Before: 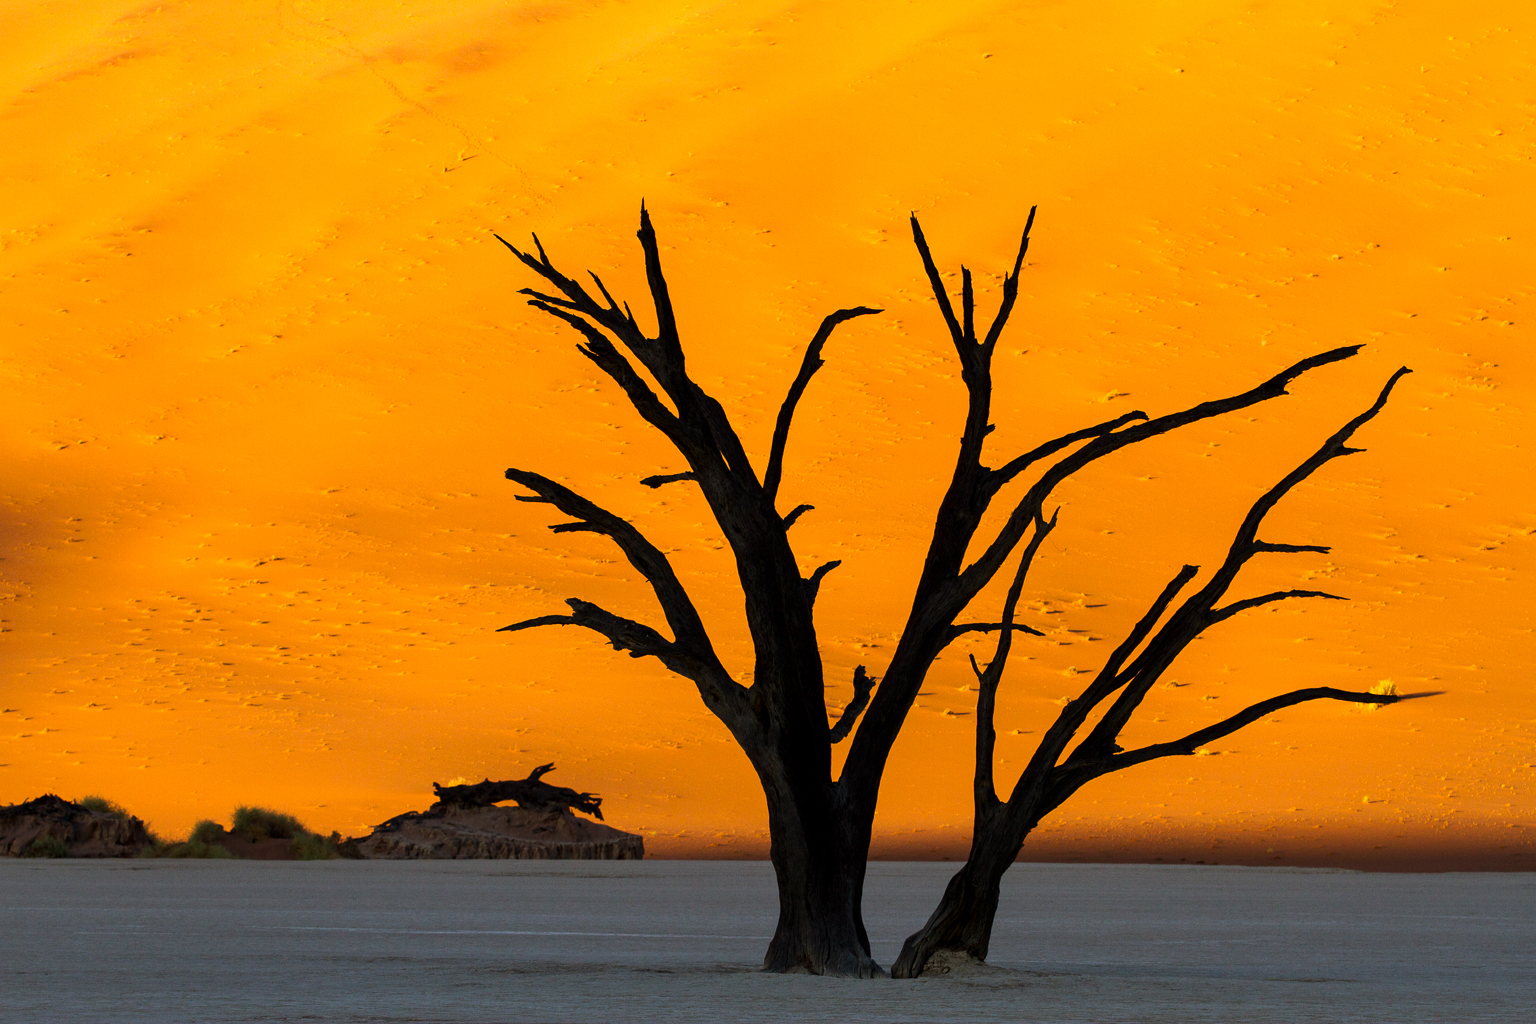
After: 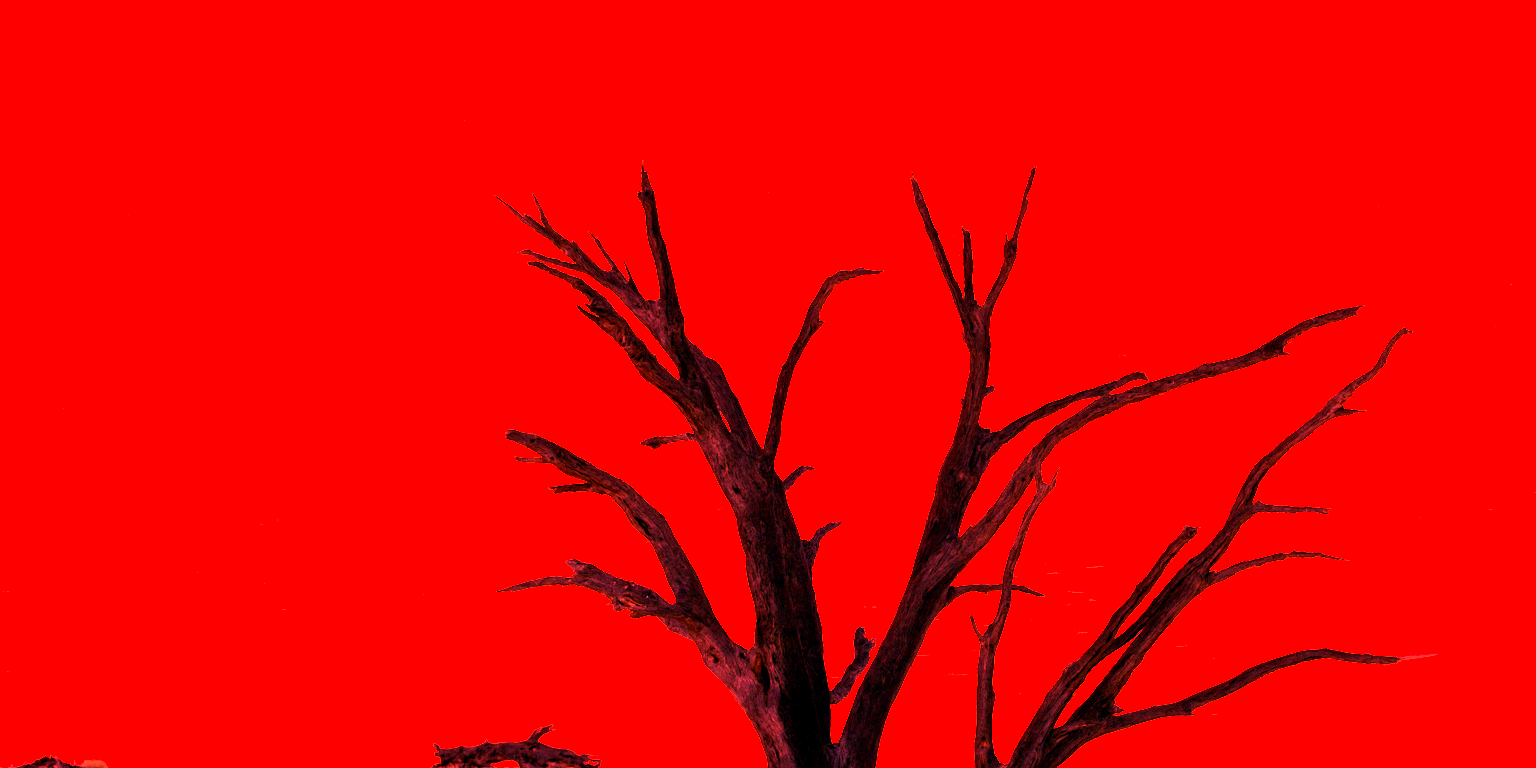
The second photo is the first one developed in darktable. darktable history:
crop: top 3.857%, bottom 21.132%
white balance: red 4.26, blue 1.802
contrast brightness saturation: contrast 0.1, brightness 0.02, saturation 0.02
exposure: exposure 0.7 EV, compensate highlight preservation false
